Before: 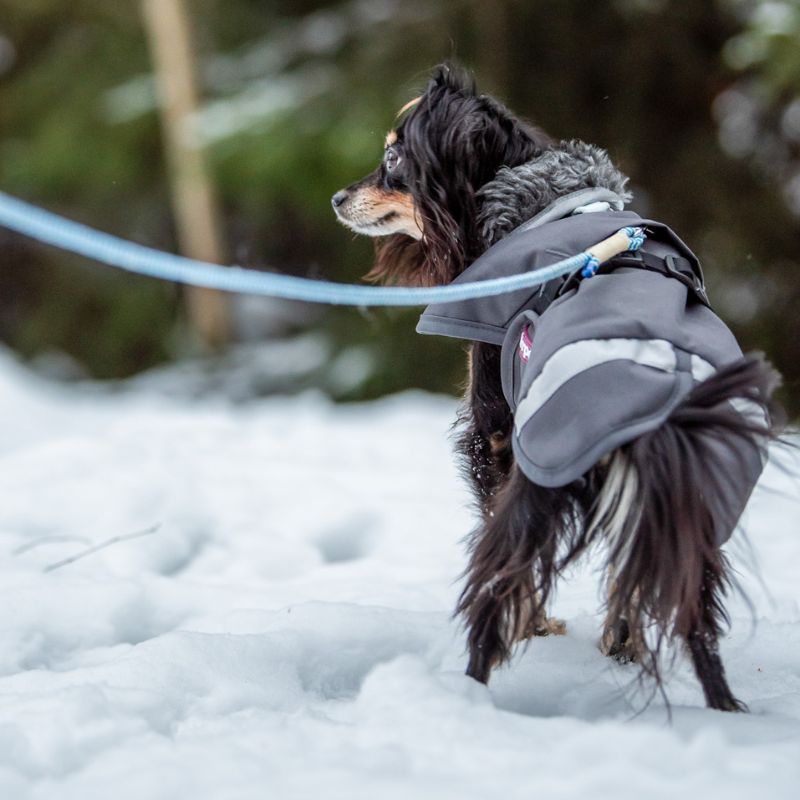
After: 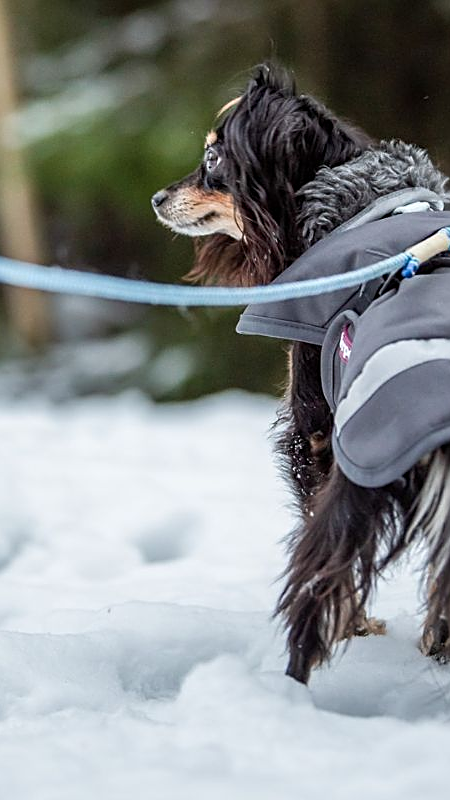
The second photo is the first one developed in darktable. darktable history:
crop and rotate: left 22.623%, right 21.039%
sharpen: amount 0.588
